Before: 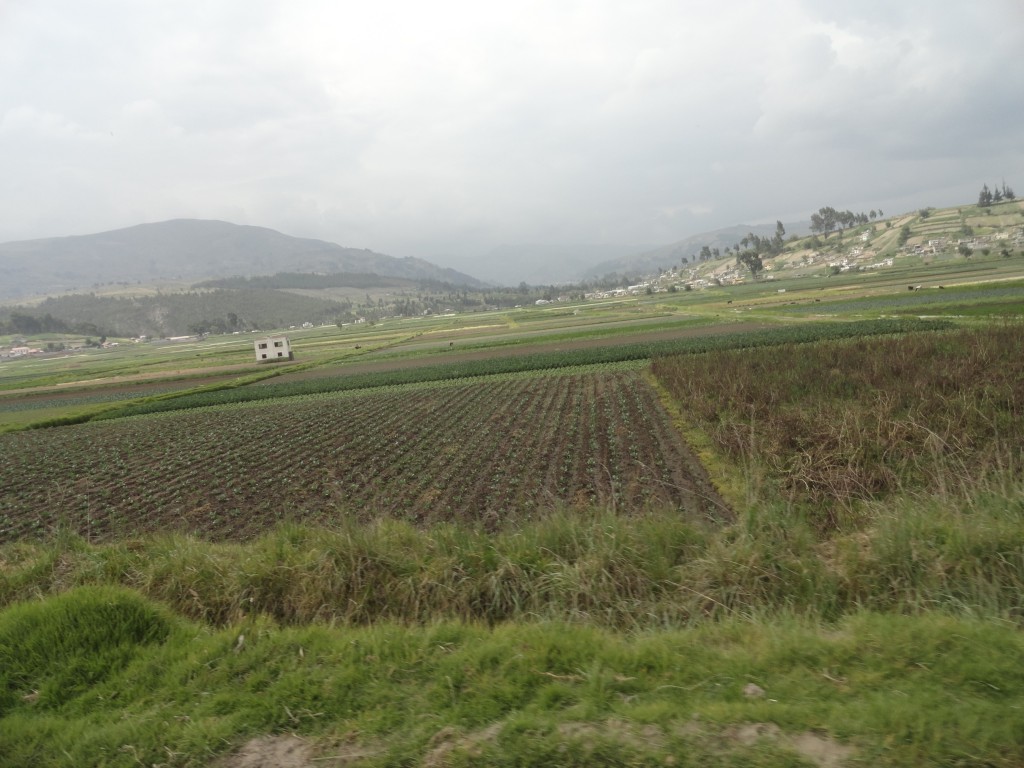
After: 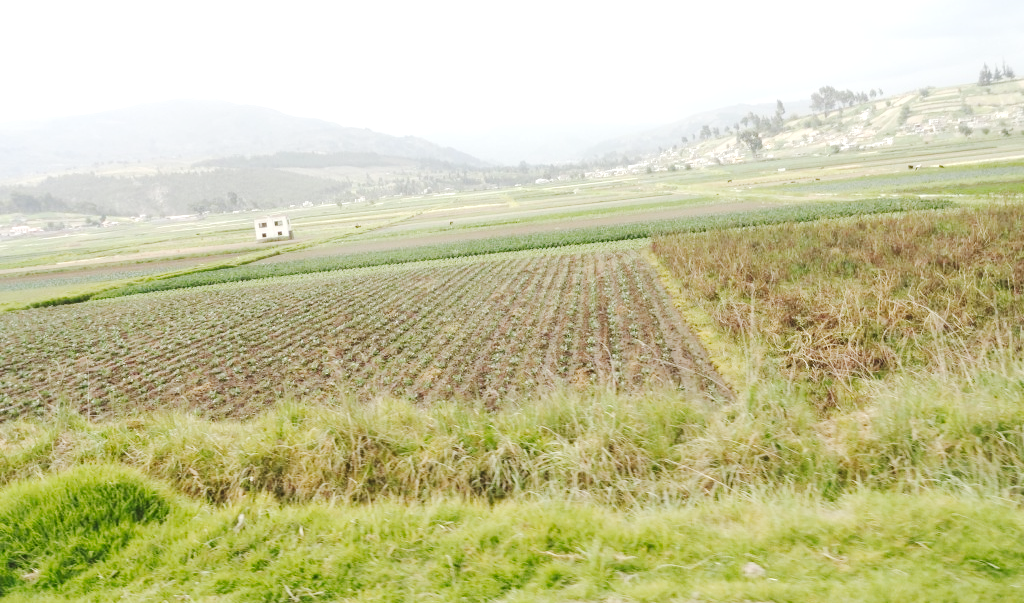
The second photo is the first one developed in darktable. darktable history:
exposure: black level correction 0, exposure 1.294 EV, compensate exposure bias true, compensate highlight preservation false
tone curve: curves: ch0 [(0, 0.011) (0.104, 0.085) (0.236, 0.234) (0.398, 0.507) (0.472, 0.62) (0.641, 0.773) (0.835, 0.883) (1, 0.961)]; ch1 [(0, 0) (0.353, 0.344) (0.43, 0.401) (0.479, 0.476) (0.502, 0.504) (0.54, 0.542) (0.602, 0.613) (0.638, 0.668) (0.693, 0.727) (1, 1)]; ch2 [(0, 0) (0.34, 0.314) (0.434, 0.43) (0.5, 0.506) (0.528, 0.534) (0.55, 0.567) (0.595, 0.613) (0.644, 0.729) (1, 1)], preserve colors none
crop and rotate: top 15.851%, bottom 5.523%
